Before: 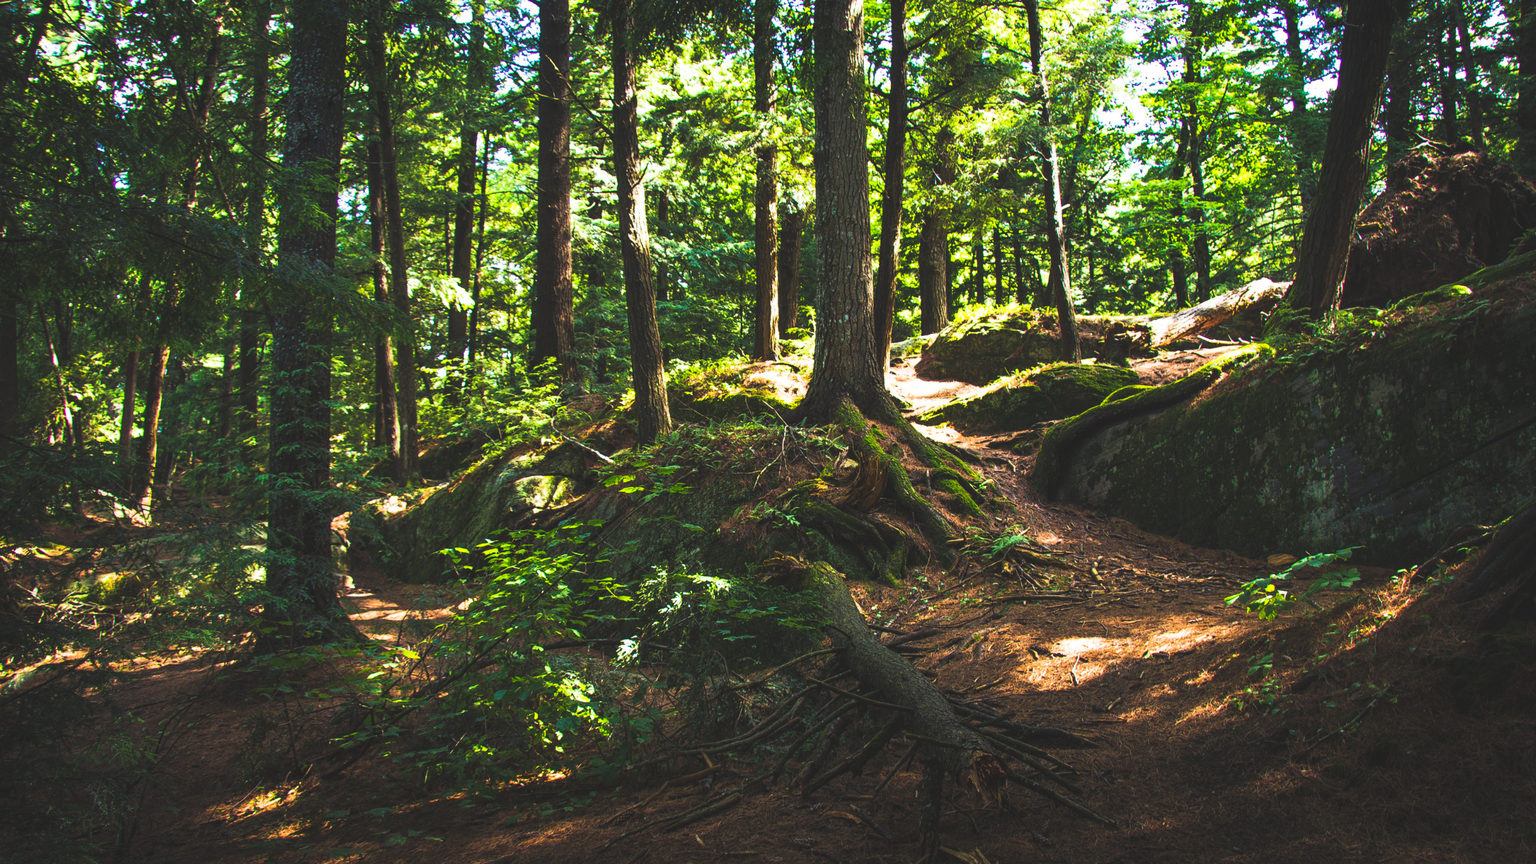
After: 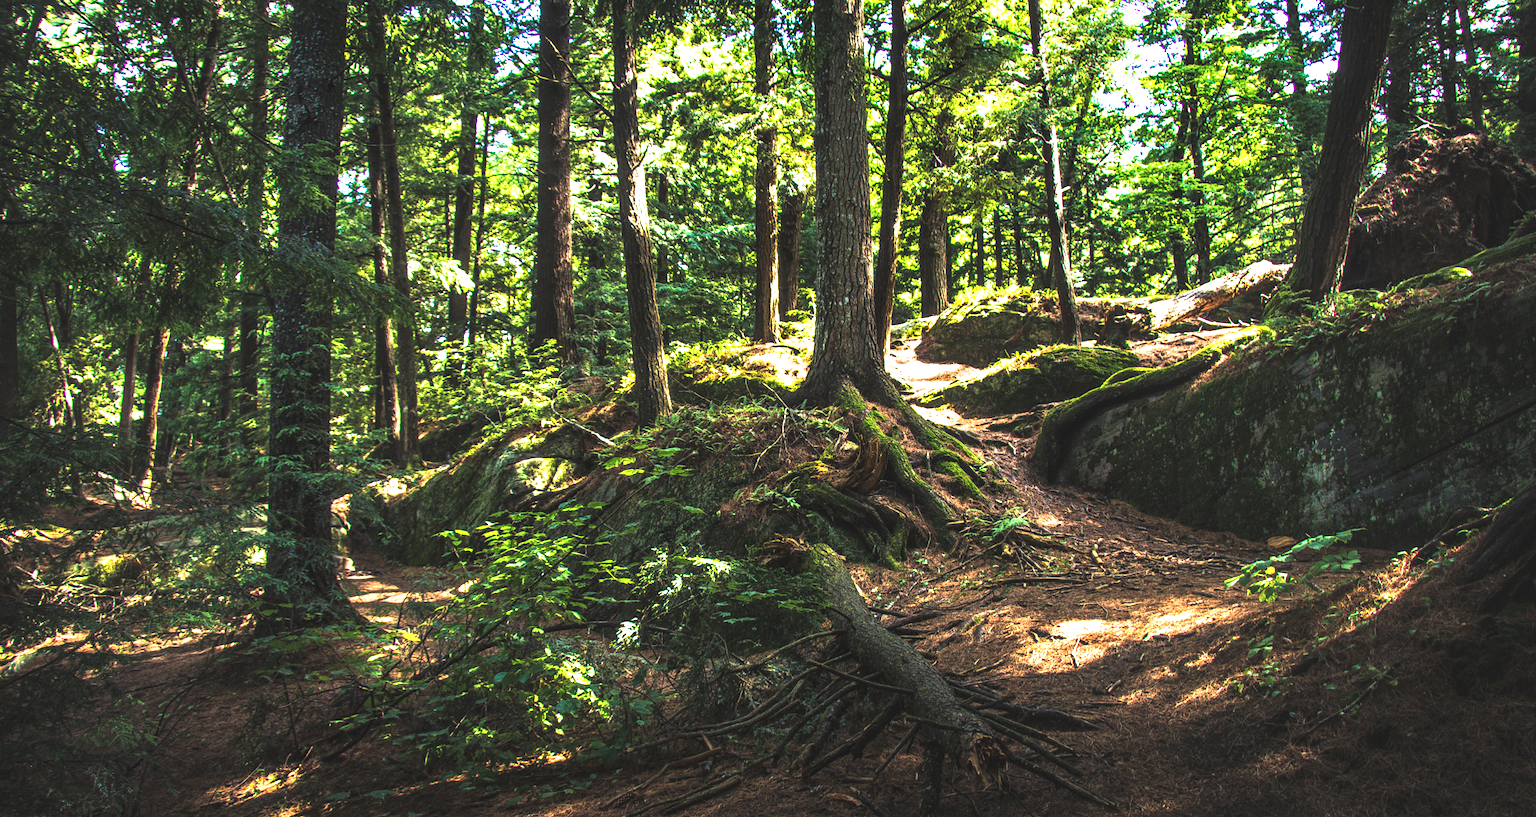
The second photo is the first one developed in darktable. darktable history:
crop and rotate: top 2.128%, bottom 3.201%
exposure: exposure 0.189 EV, compensate exposure bias true, compensate highlight preservation false
local contrast: detail 160%
